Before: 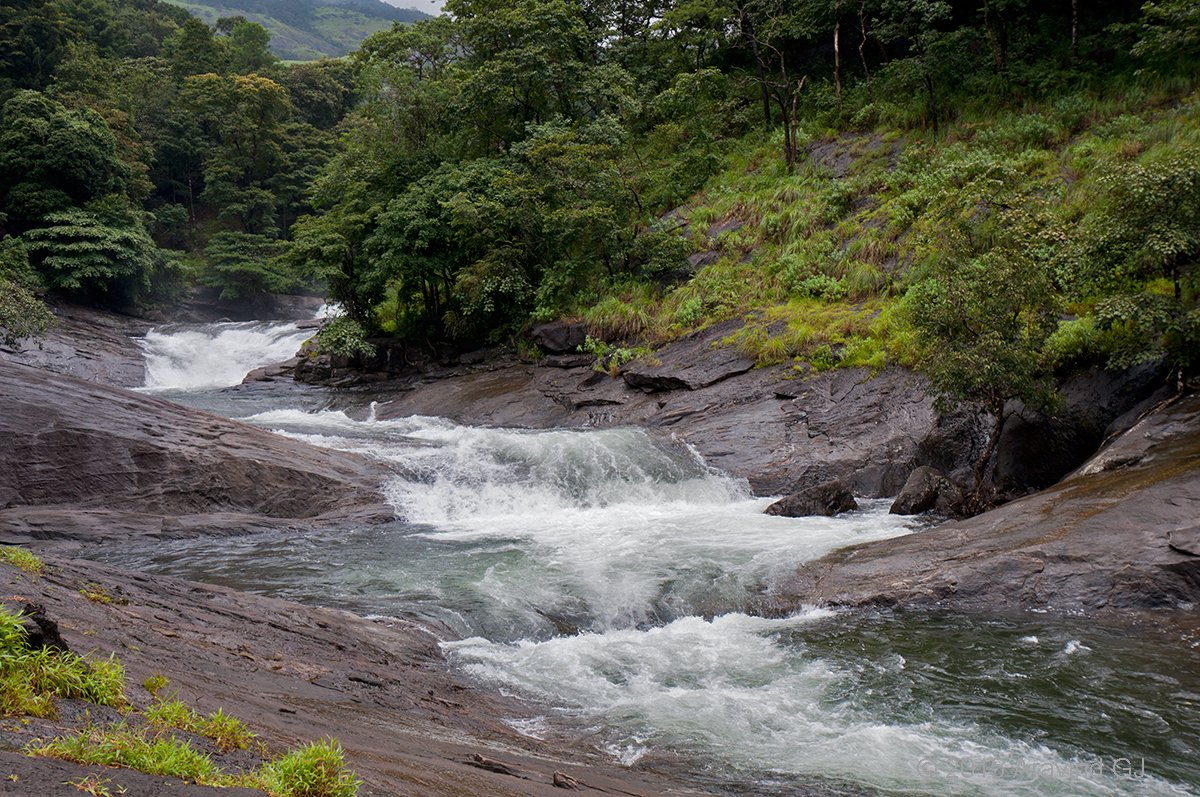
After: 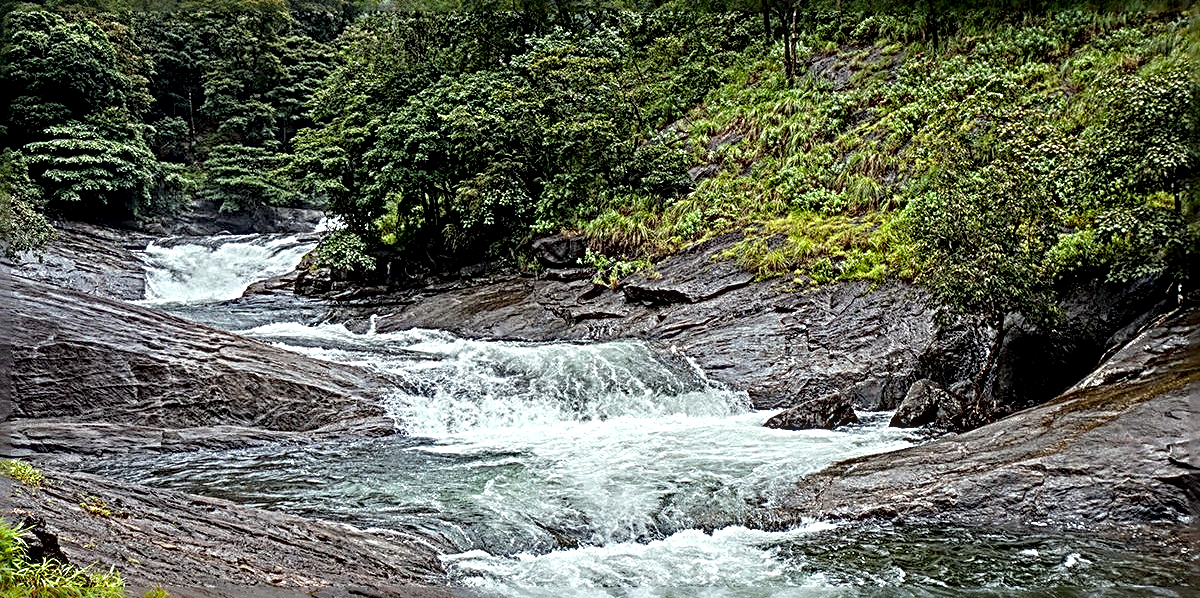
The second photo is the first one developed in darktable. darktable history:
shadows and highlights: shadows -23.37, highlights 45.8, soften with gaussian
color correction: highlights a* -6.89, highlights b* 0.476
crop: top 11.04%, bottom 13.874%
contrast brightness saturation: contrast 0.055, brightness 0.057, saturation 0.013
exposure: black level correction 0.005, exposure 0.016 EV, compensate highlight preservation false
tone equalizer: -8 EV -0.449 EV, -7 EV -0.417 EV, -6 EV -0.321 EV, -5 EV -0.225 EV, -3 EV 0.201 EV, -2 EV 0.307 EV, -1 EV 0.385 EV, +0 EV 0.443 EV
local contrast: highlights 32%, detail 135%
sharpen: radius 4.034, amount 1.996
